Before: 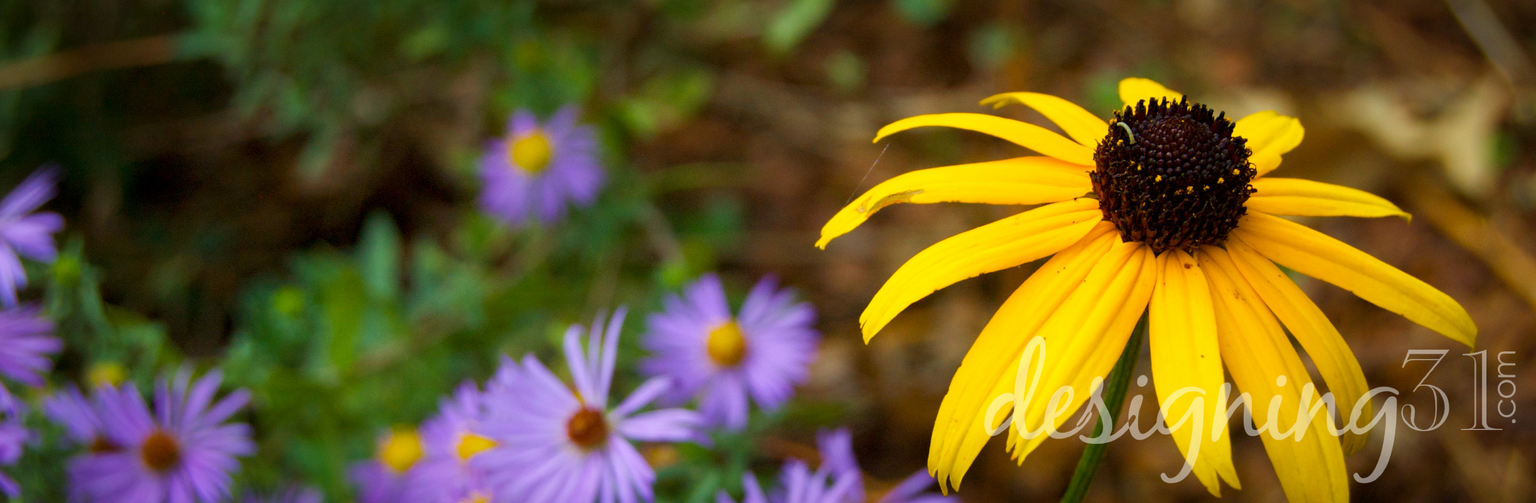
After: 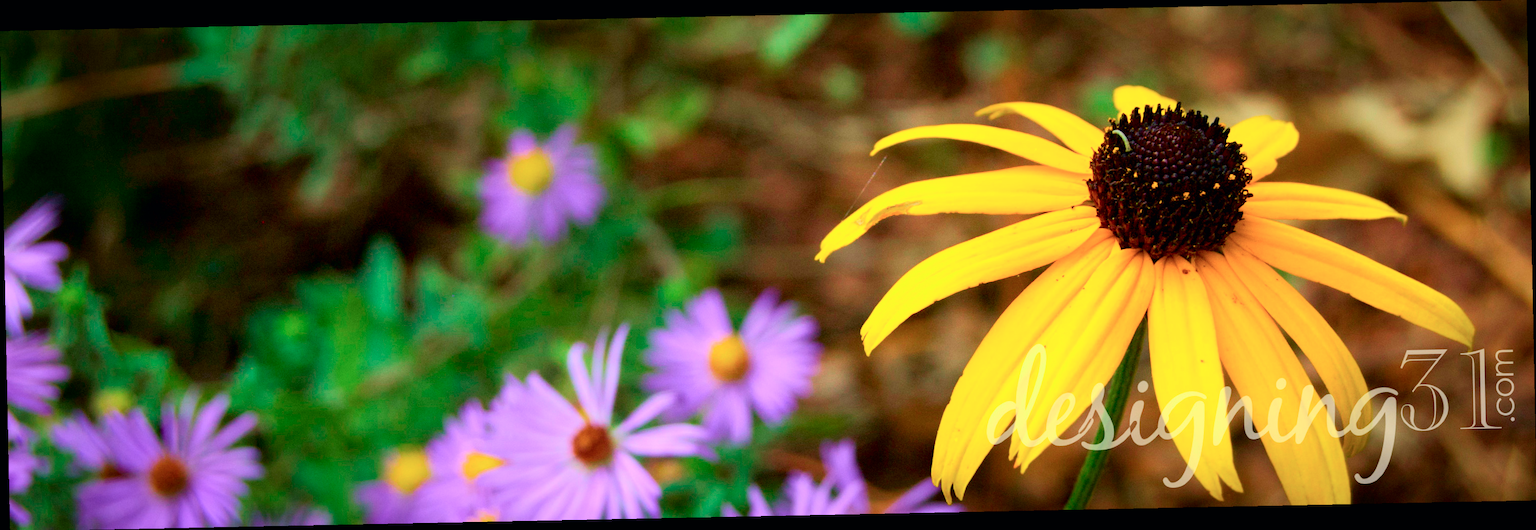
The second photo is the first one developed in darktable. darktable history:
tone curve: curves: ch0 [(0, 0) (0.051, 0.027) (0.096, 0.071) (0.219, 0.248) (0.428, 0.52) (0.596, 0.713) (0.727, 0.823) (0.859, 0.924) (1, 1)]; ch1 [(0, 0) (0.1, 0.038) (0.318, 0.221) (0.413, 0.325) (0.454, 0.41) (0.493, 0.478) (0.503, 0.501) (0.516, 0.515) (0.548, 0.575) (0.561, 0.596) (0.594, 0.647) (0.666, 0.701) (1, 1)]; ch2 [(0, 0) (0.453, 0.44) (0.479, 0.476) (0.504, 0.5) (0.52, 0.526) (0.557, 0.585) (0.583, 0.608) (0.824, 0.815) (1, 1)], color space Lab, independent channels, preserve colors none
rotate and perspective: rotation -1.17°, automatic cropping off
